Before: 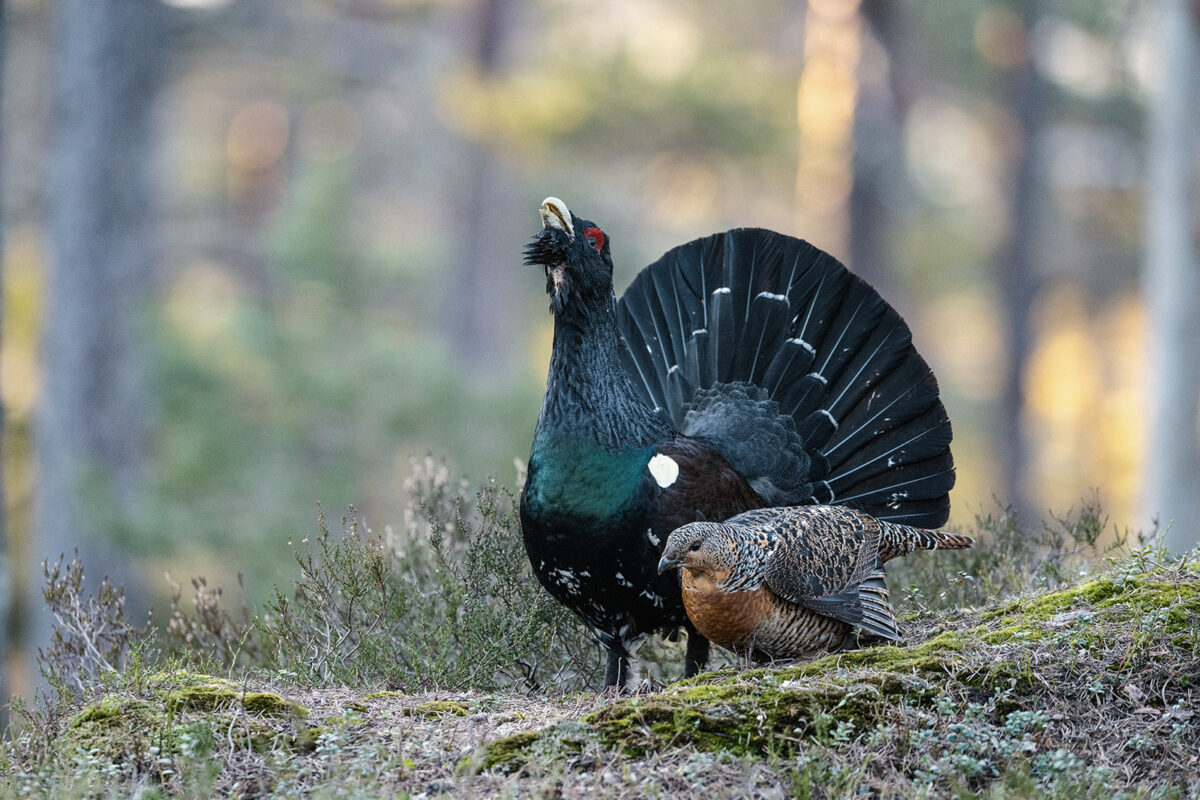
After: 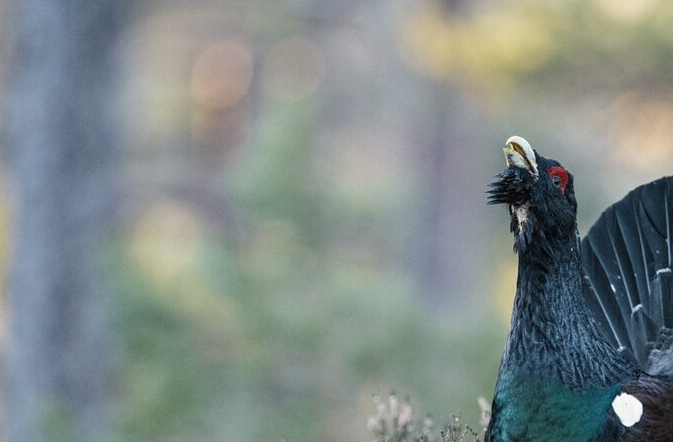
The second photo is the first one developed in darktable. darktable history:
crop and rotate: left 3.063%, top 7.704%, right 40.785%, bottom 36.985%
